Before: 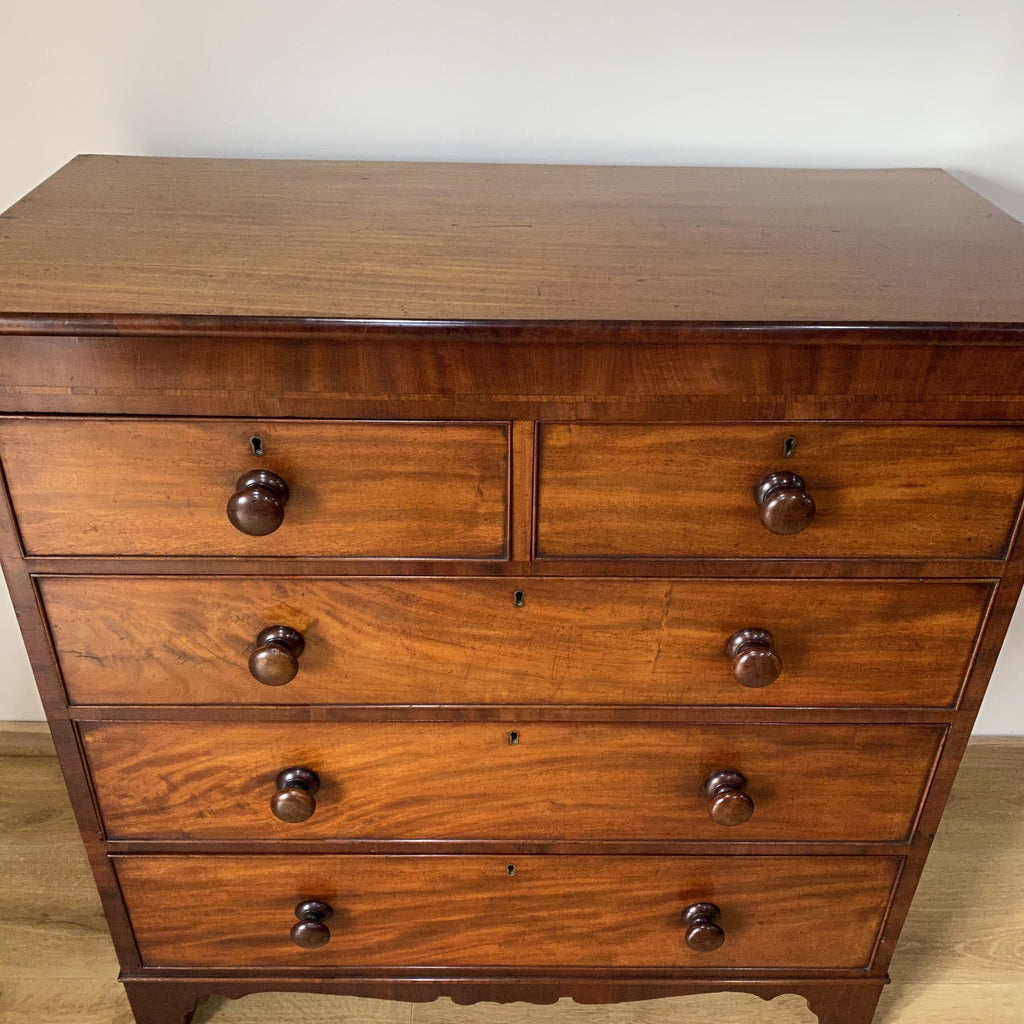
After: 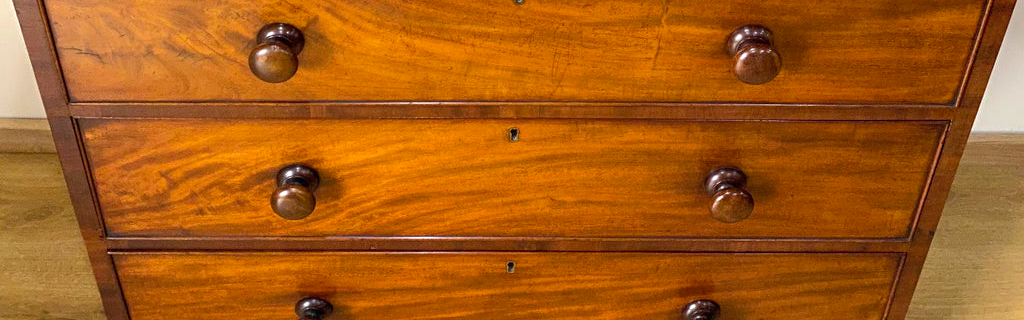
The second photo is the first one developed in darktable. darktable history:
shadows and highlights: on, module defaults
tone equalizer: -8 EV -0.378 EV, -7 EV -0.397 EV, -6 EV -0.372 EV, -5 EV -0.261 EV, -3 EV 0.241 EV, -2 EV 0.329 EV, -1 EV 0.371 EV, +0 EV 0.442 EV, mask exposure compensation -0.493 EV
color balance rgb: shadows lift › hue 86.79°, perceptual saturation grading › global saturation 25.775%
crop and rotate: top 58.941%, bottom 9.722%
